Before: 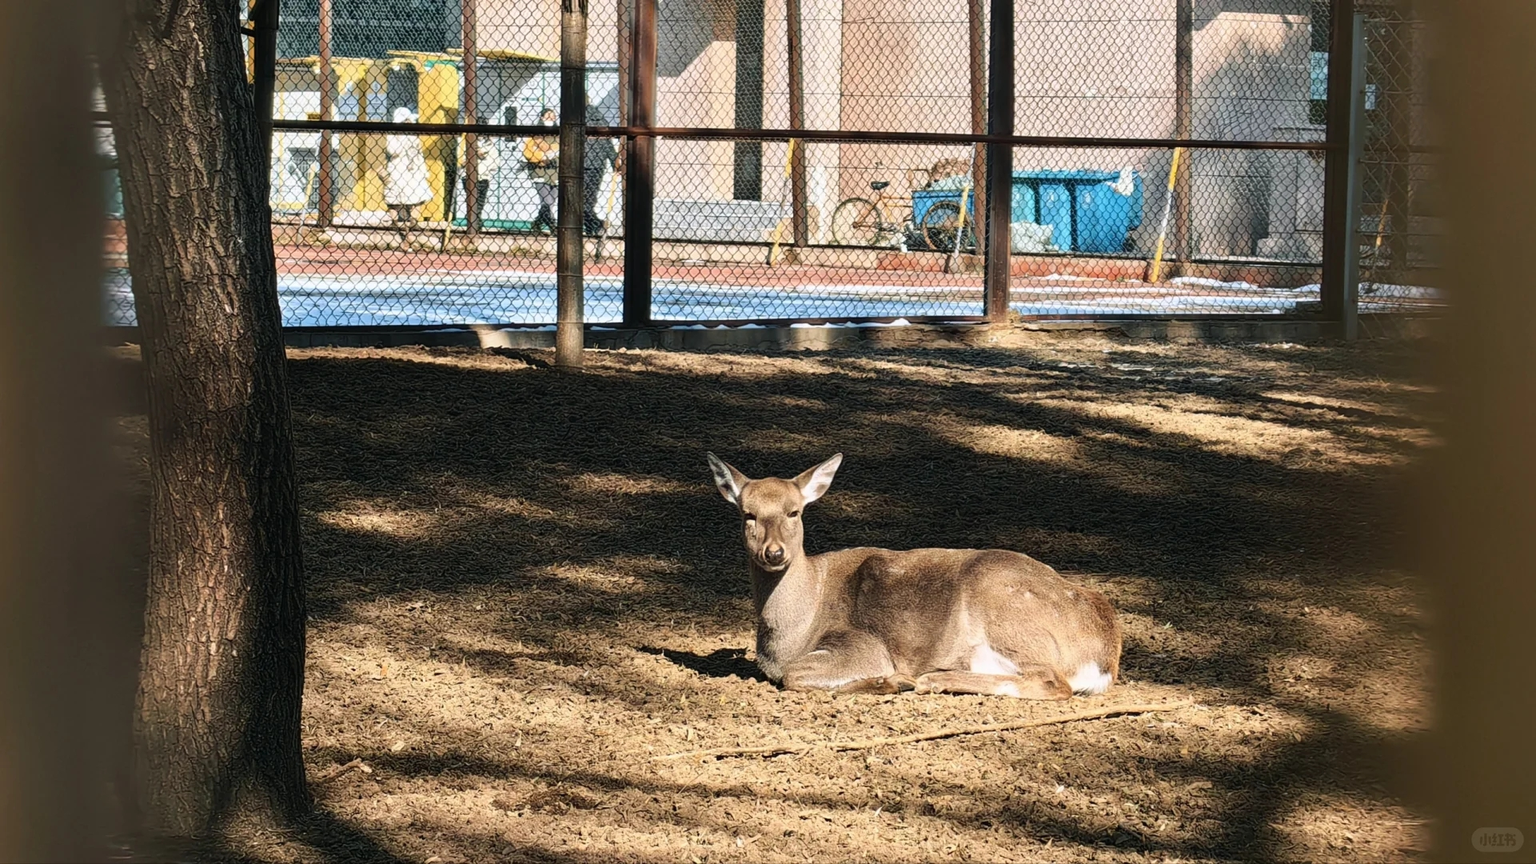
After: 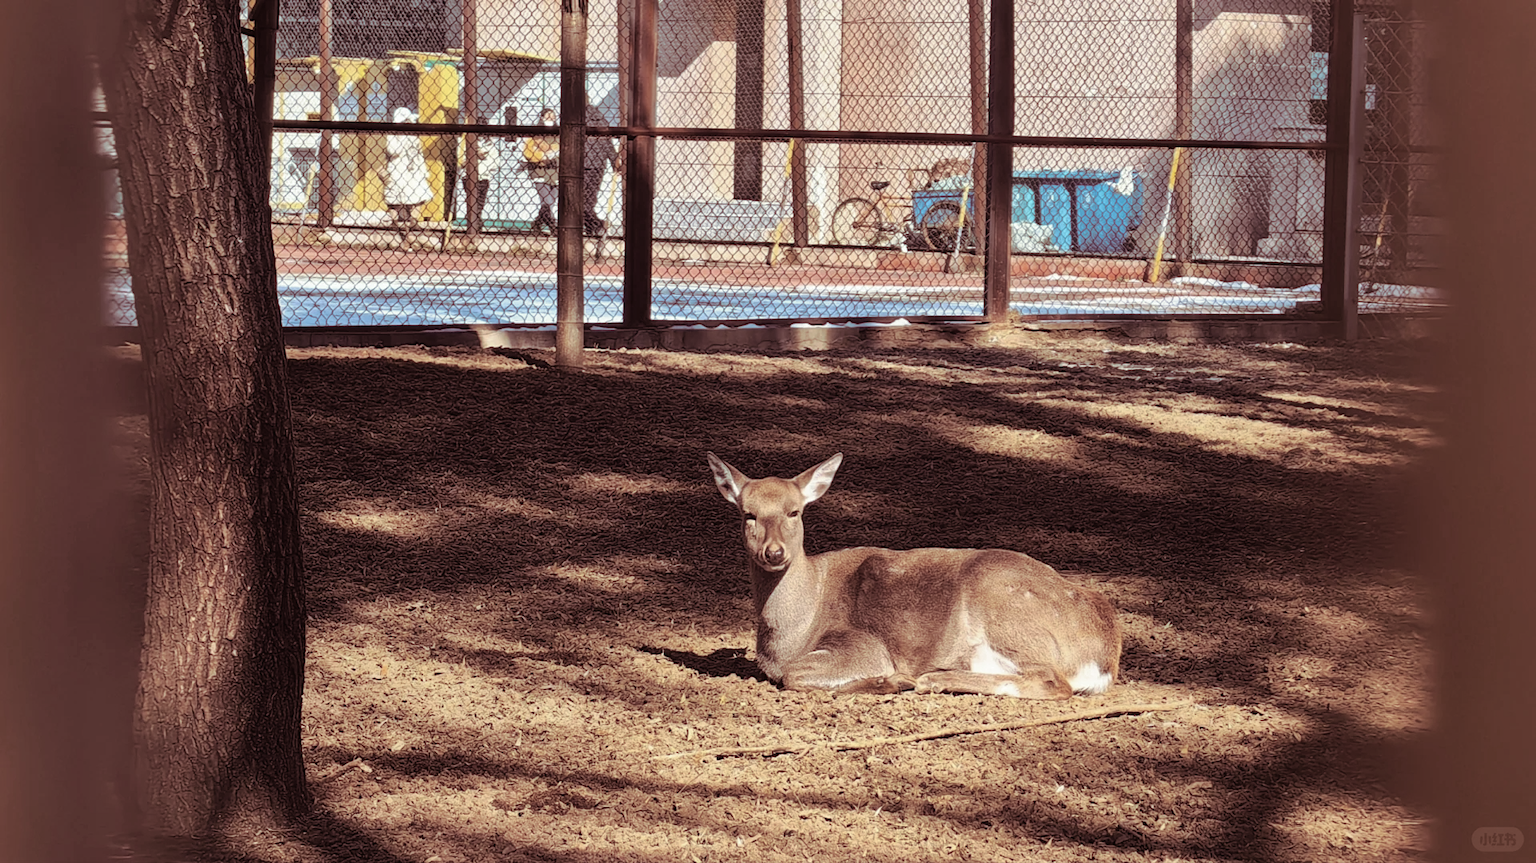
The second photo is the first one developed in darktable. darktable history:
tone equalizer: -8 EV -1.84 EV, -7 EV -1.16 EV, -6 EV -1.62 EV, smoothing diameter 25%, edges refinement/feathering 10, preserve details guided filter
color correction: saturation 0.85
shadows and highlights: on, module defaults
split-toning: on, module defaults
